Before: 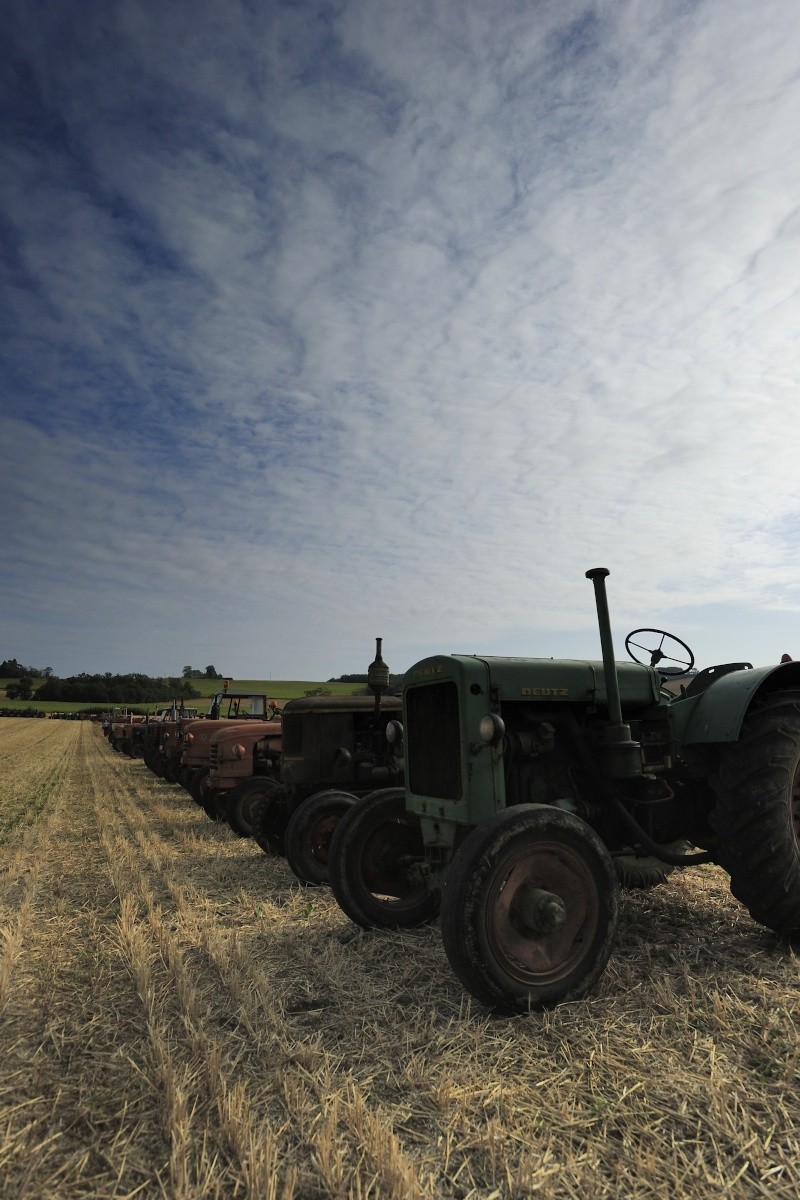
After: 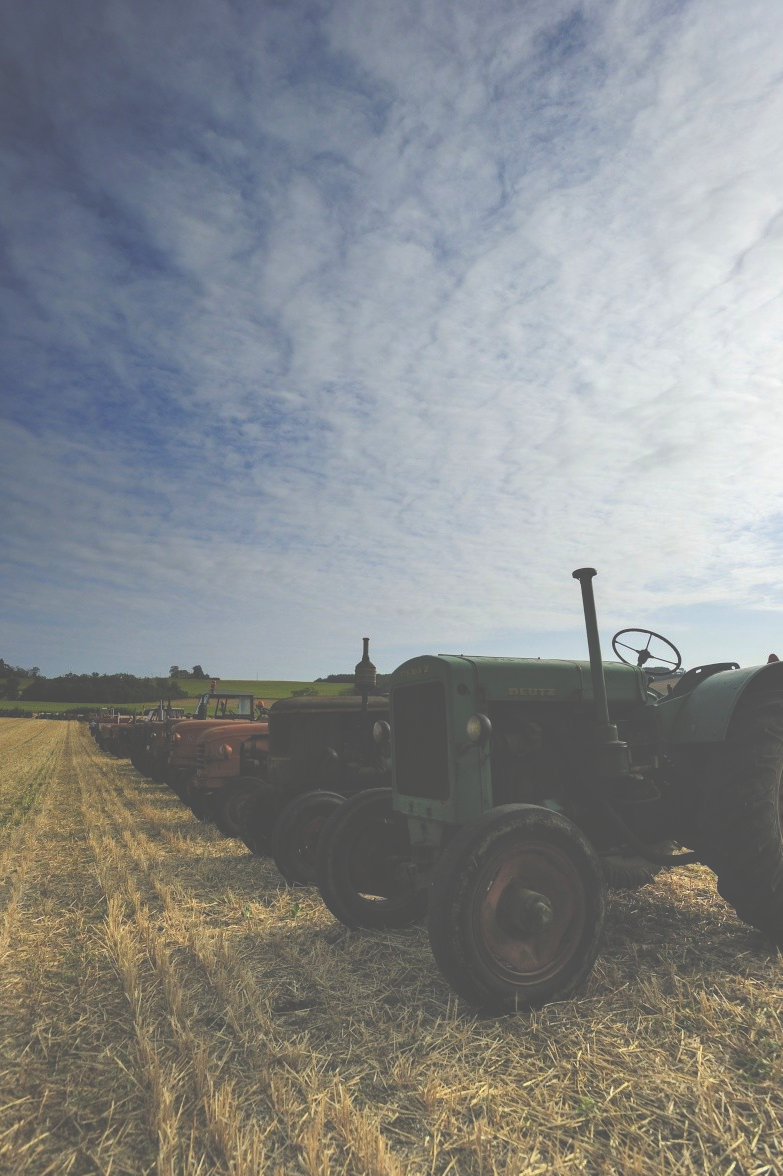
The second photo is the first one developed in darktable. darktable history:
local contrast: detail 130%
exposure: black level correction -0.086, compensate highlight preservation false
crop: left 1.735%, right 0.282%, bottom 1.949%
color balance rgb: perceptual saturation grading › global saturation 34.751%, perceptual saturation grading › highlights -29.879%, perceptual saturation grading › shadows 34.863%, global vibrance 32.836%
